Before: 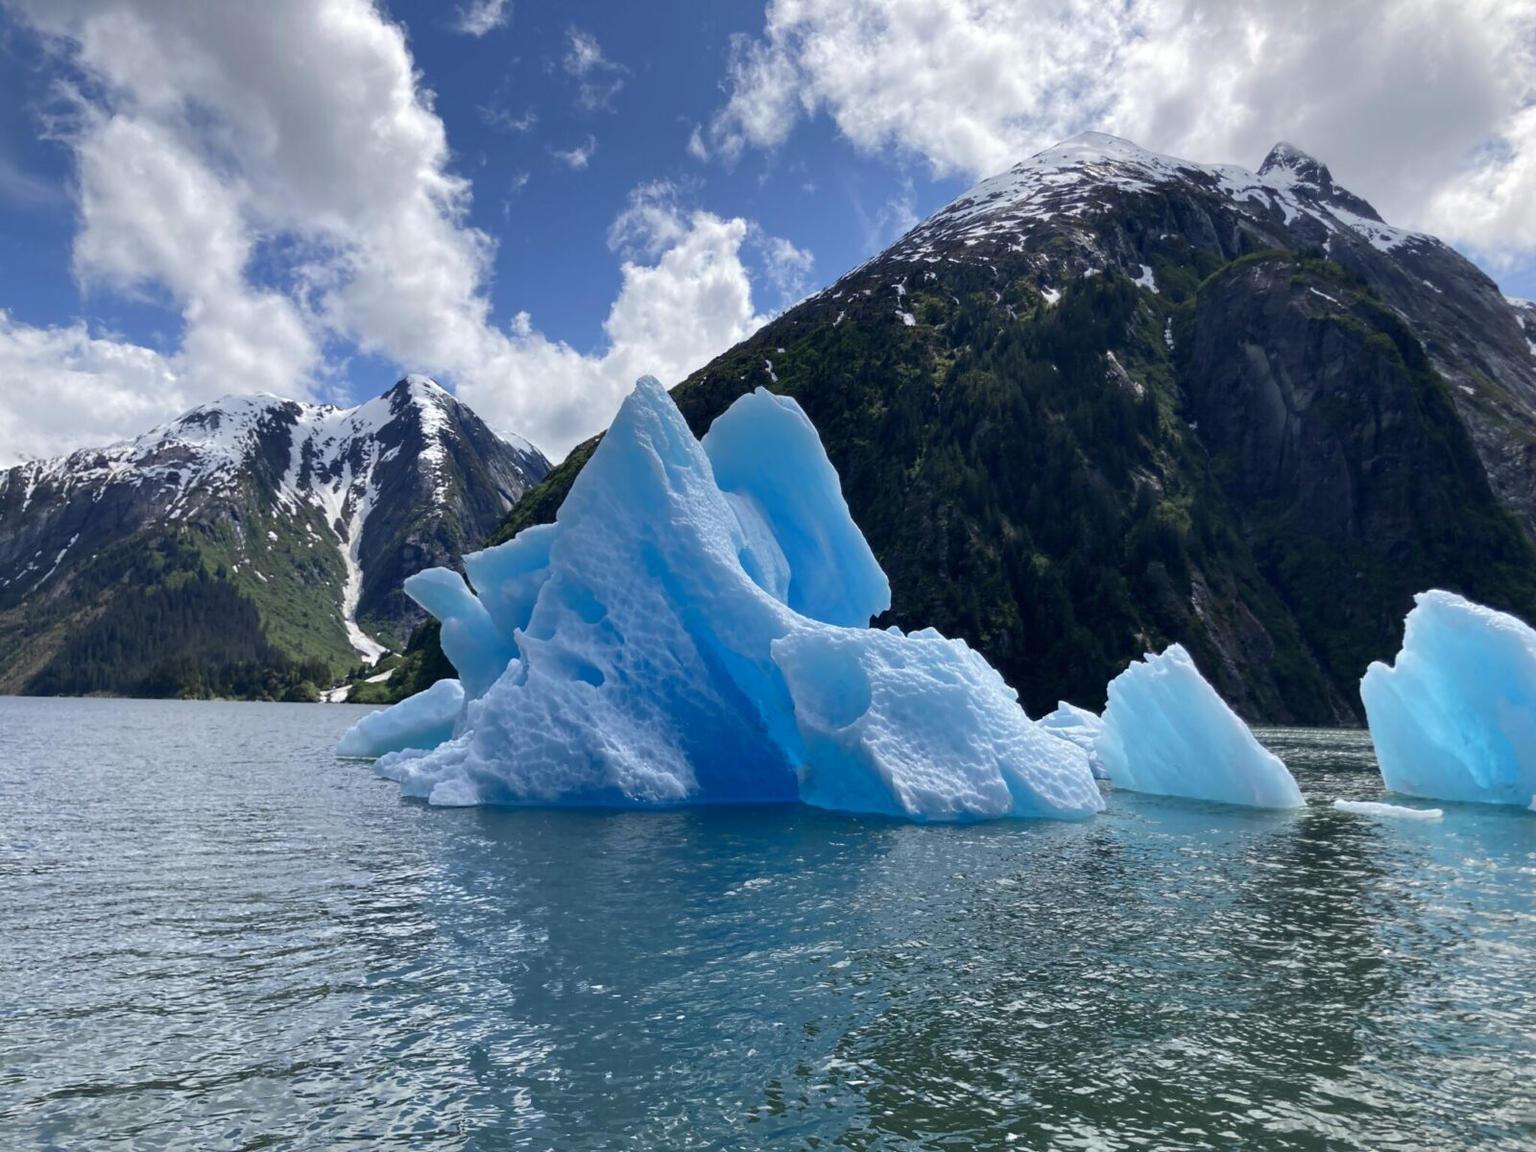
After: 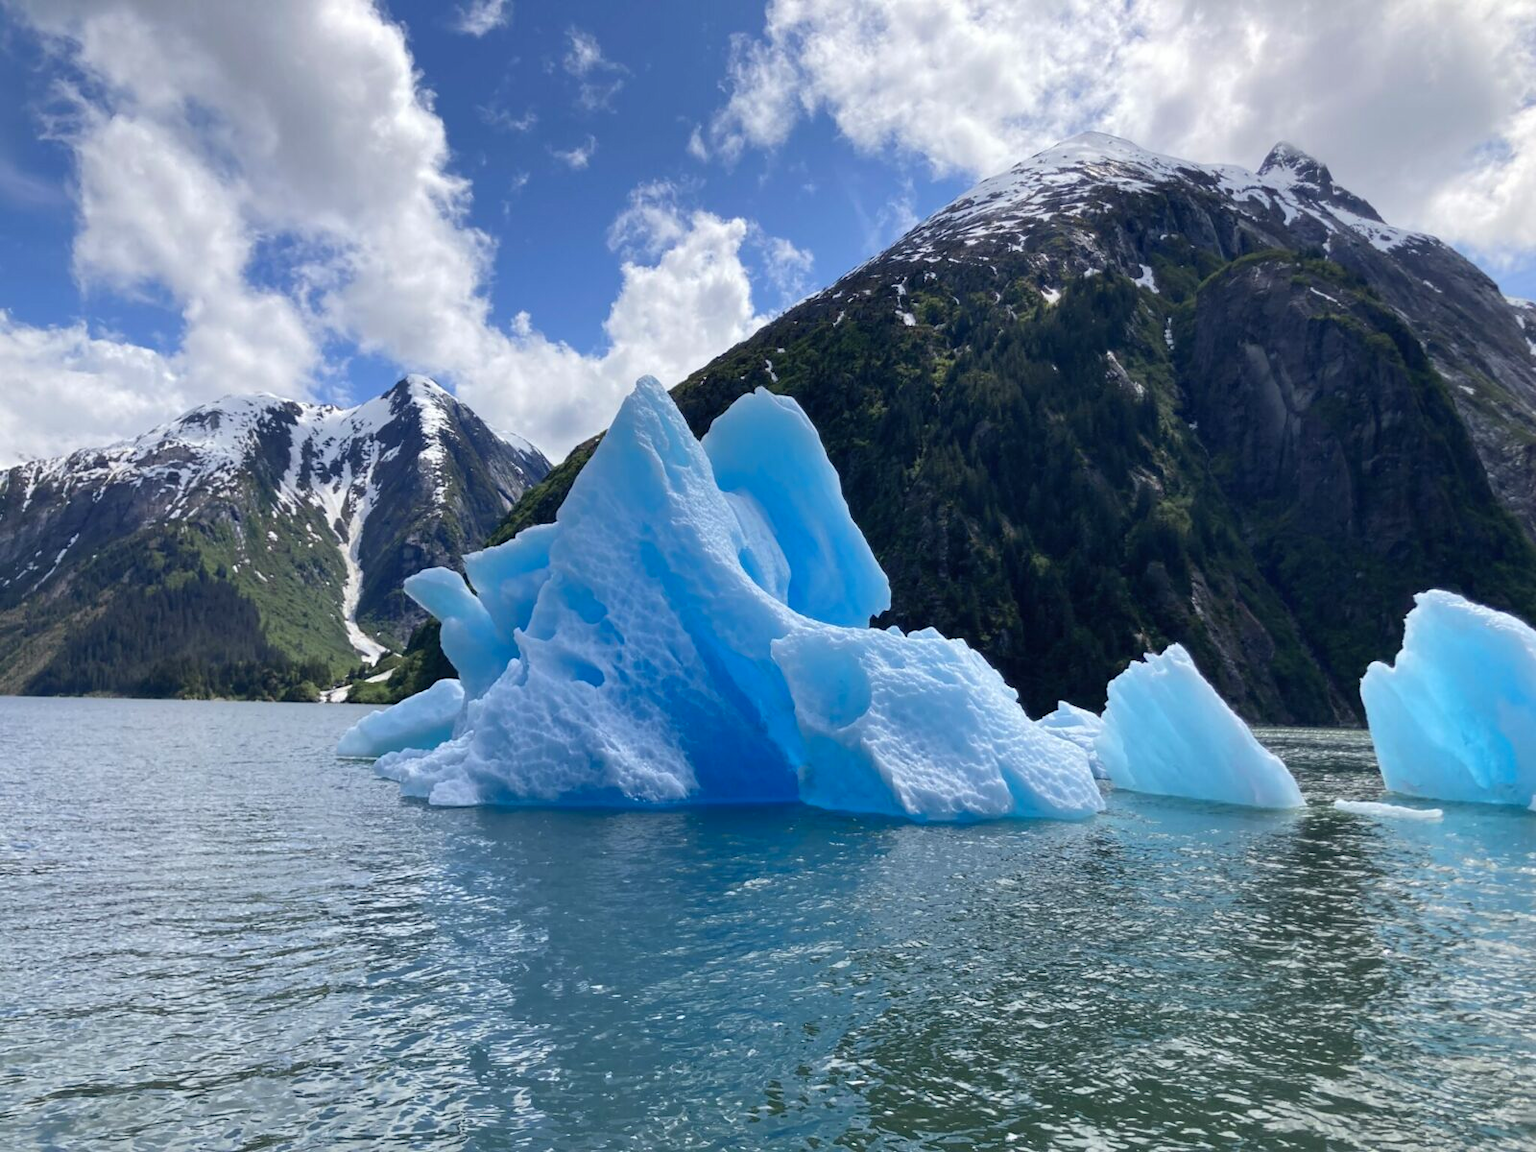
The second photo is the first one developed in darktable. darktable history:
contrast brightness saturation: contrast 0.027, brightness 0.056, saturation 0.13
